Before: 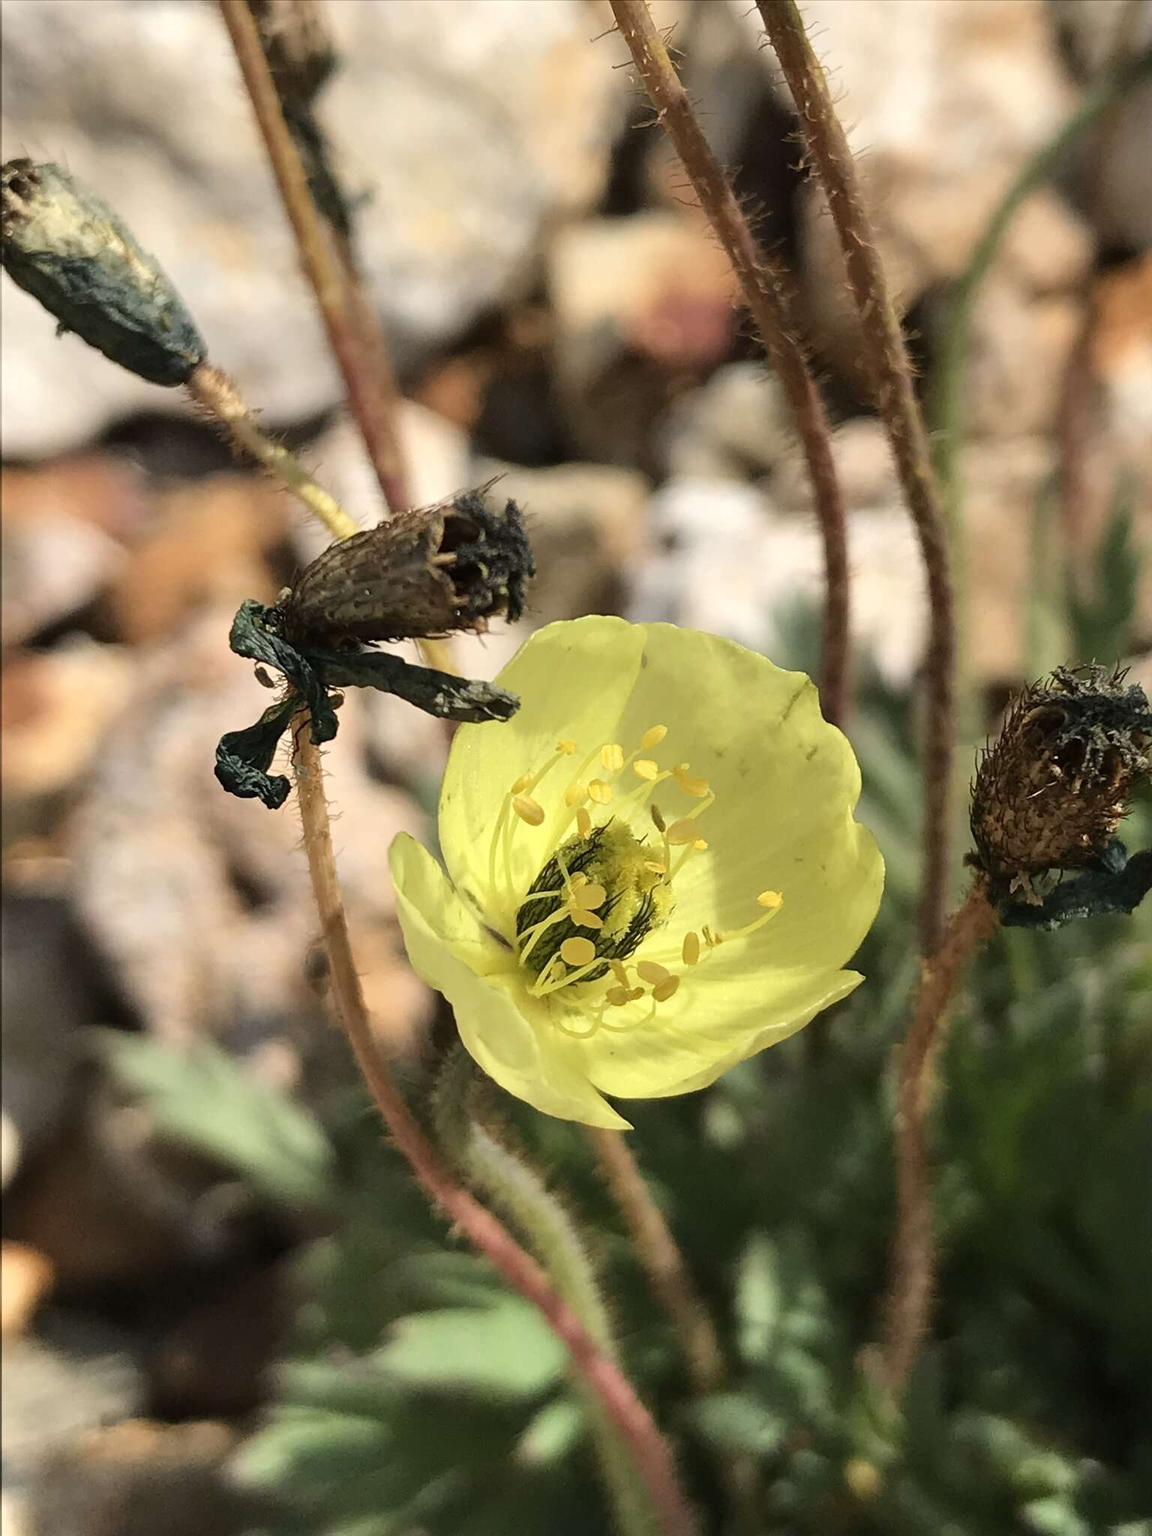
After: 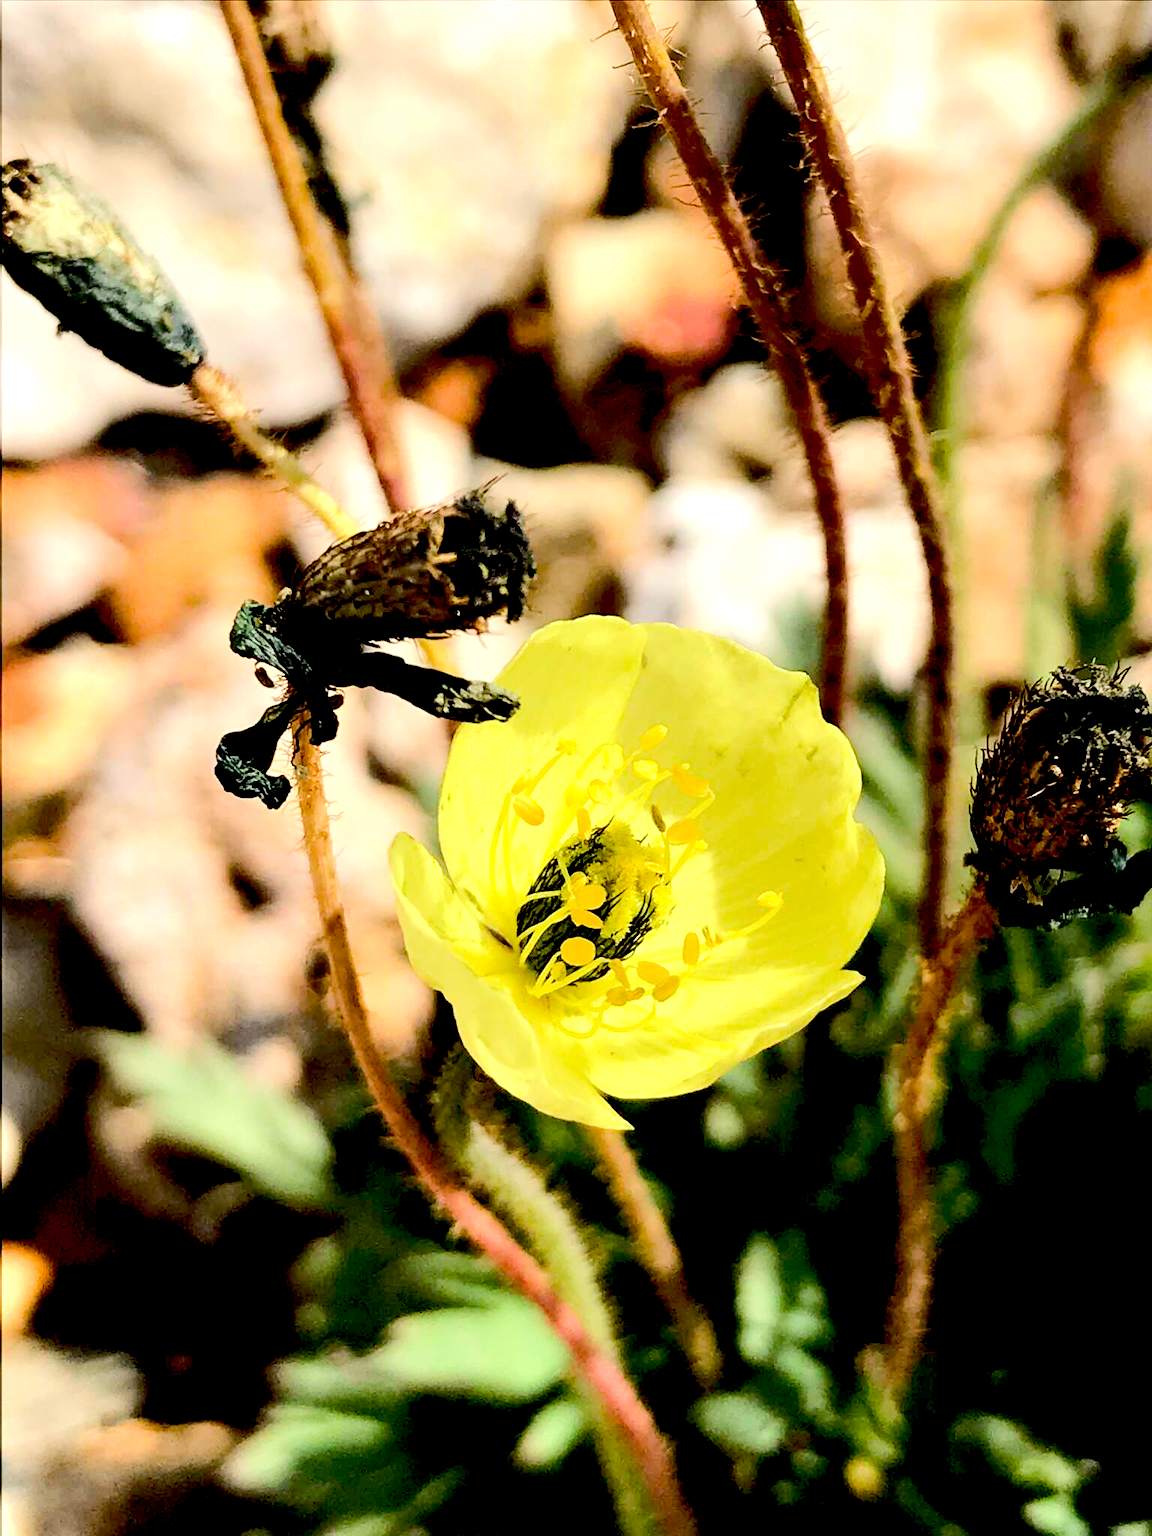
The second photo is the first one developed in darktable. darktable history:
rgb curve: curves: ch0 [(0, 0) (0.284, 0.292) (0.505, 0.644) (1, 1)], compensate middle gray true
exposure: black level correction 0.04, exposure 0.5 EV, compensate highlight preservation false
